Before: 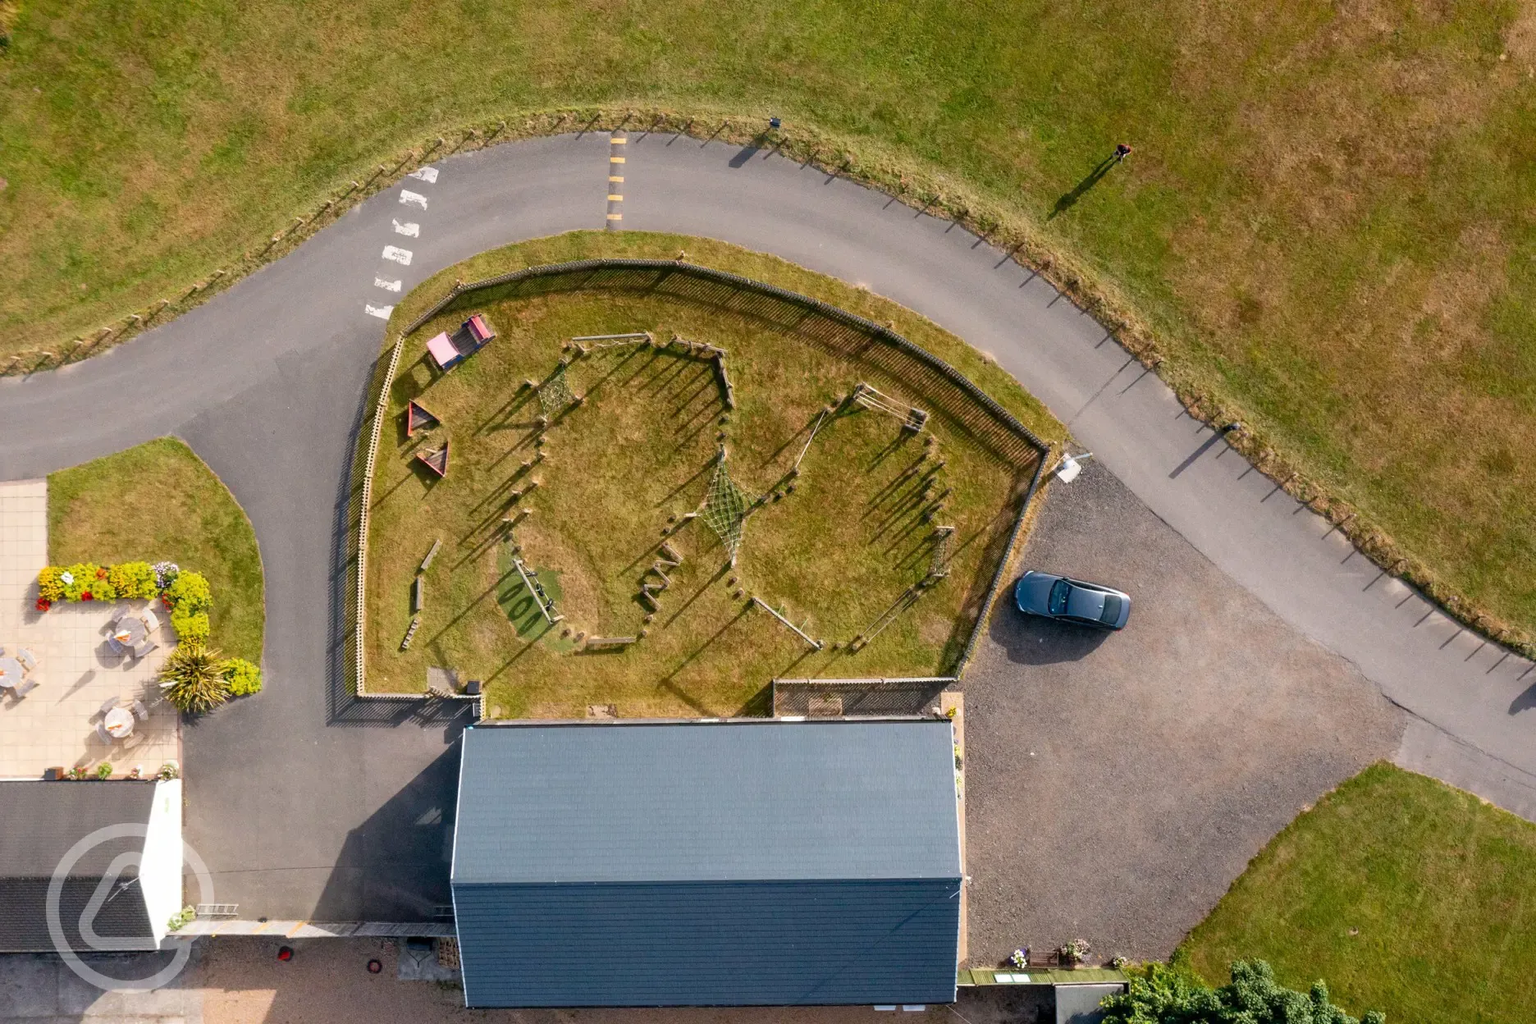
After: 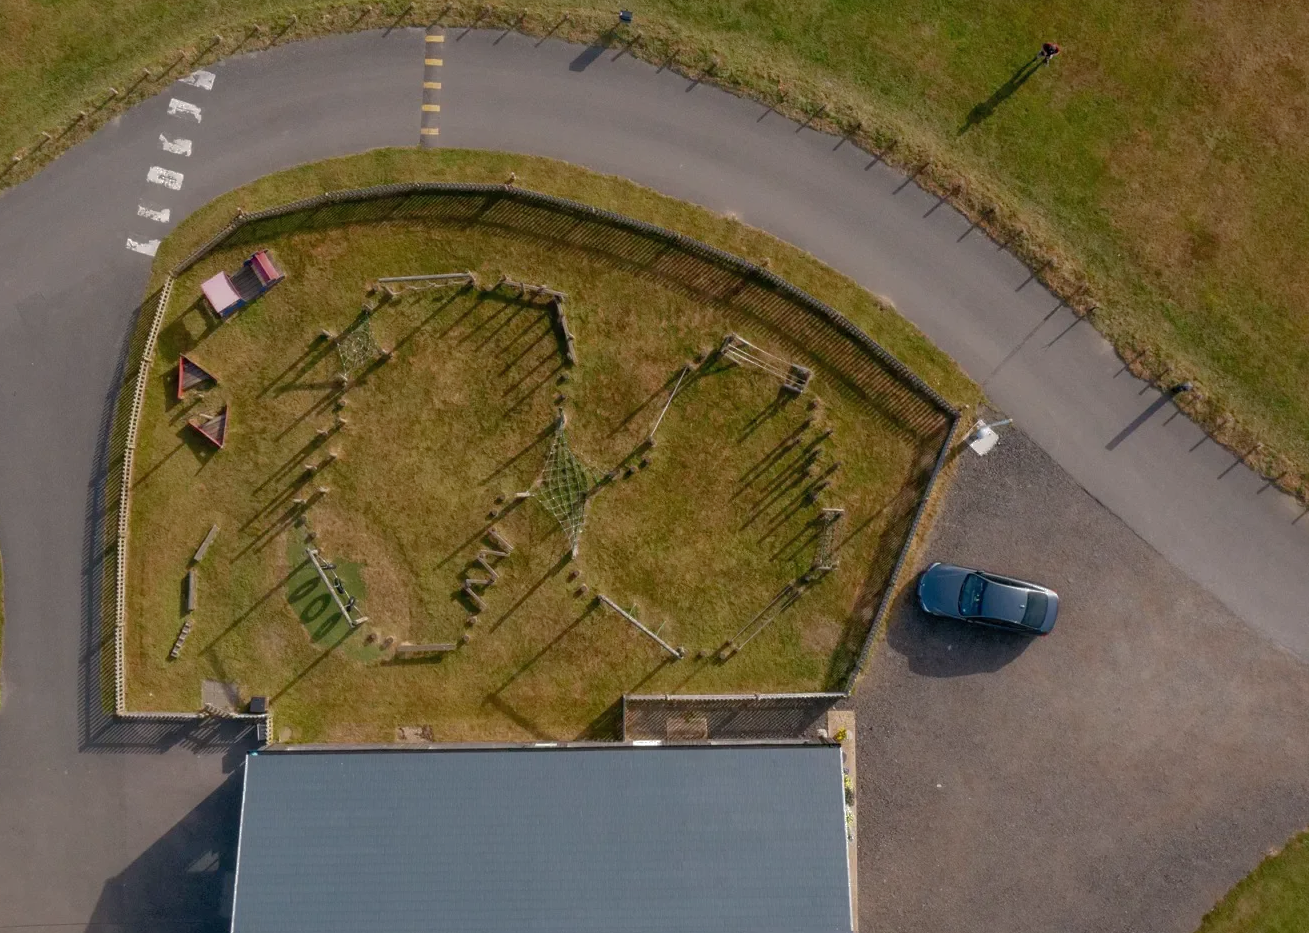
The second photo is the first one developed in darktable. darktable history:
base curve: curves: ch0 [(0, 0) (0.826, 0.587) (1, 1)]
crop and rotate: left 17.046%, top 10.659%, right 12.989%, bottom 14.553%
shadows and highlights: shadows 40, highlights -60
tone equalizer: on, module defaults
